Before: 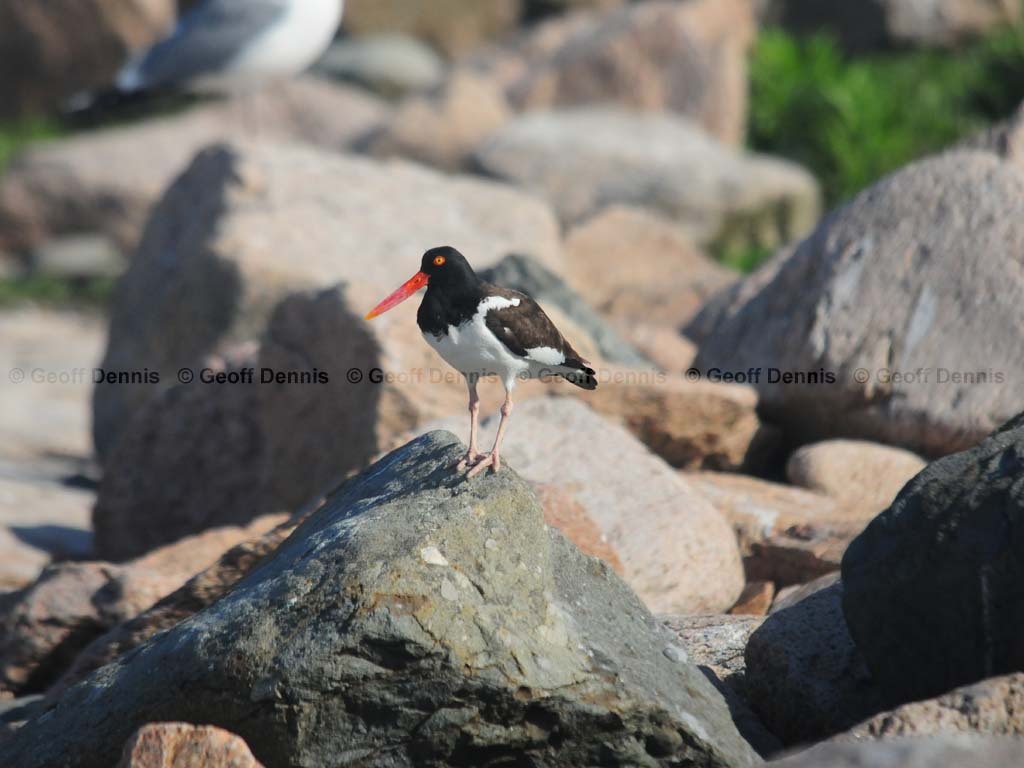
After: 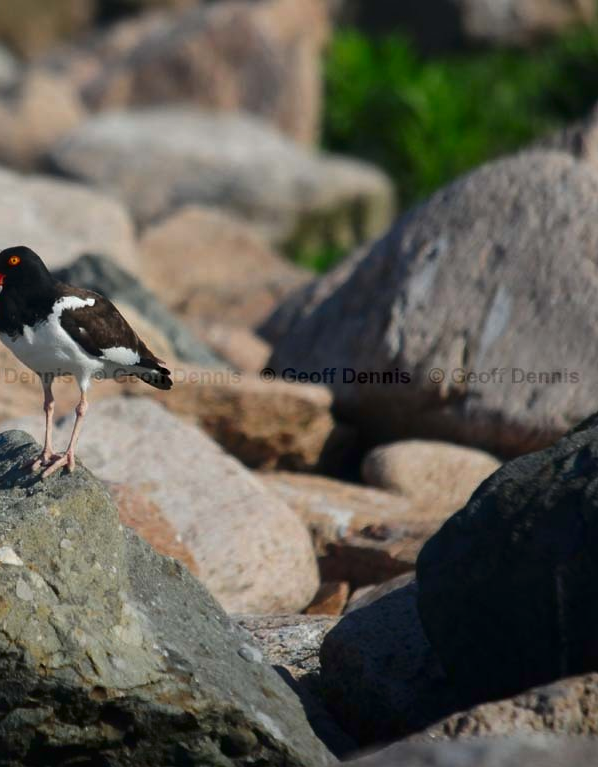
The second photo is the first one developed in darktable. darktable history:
contrast brightness saturation: brightness -0.22, saturation 0.08
crop: left 41.579%
